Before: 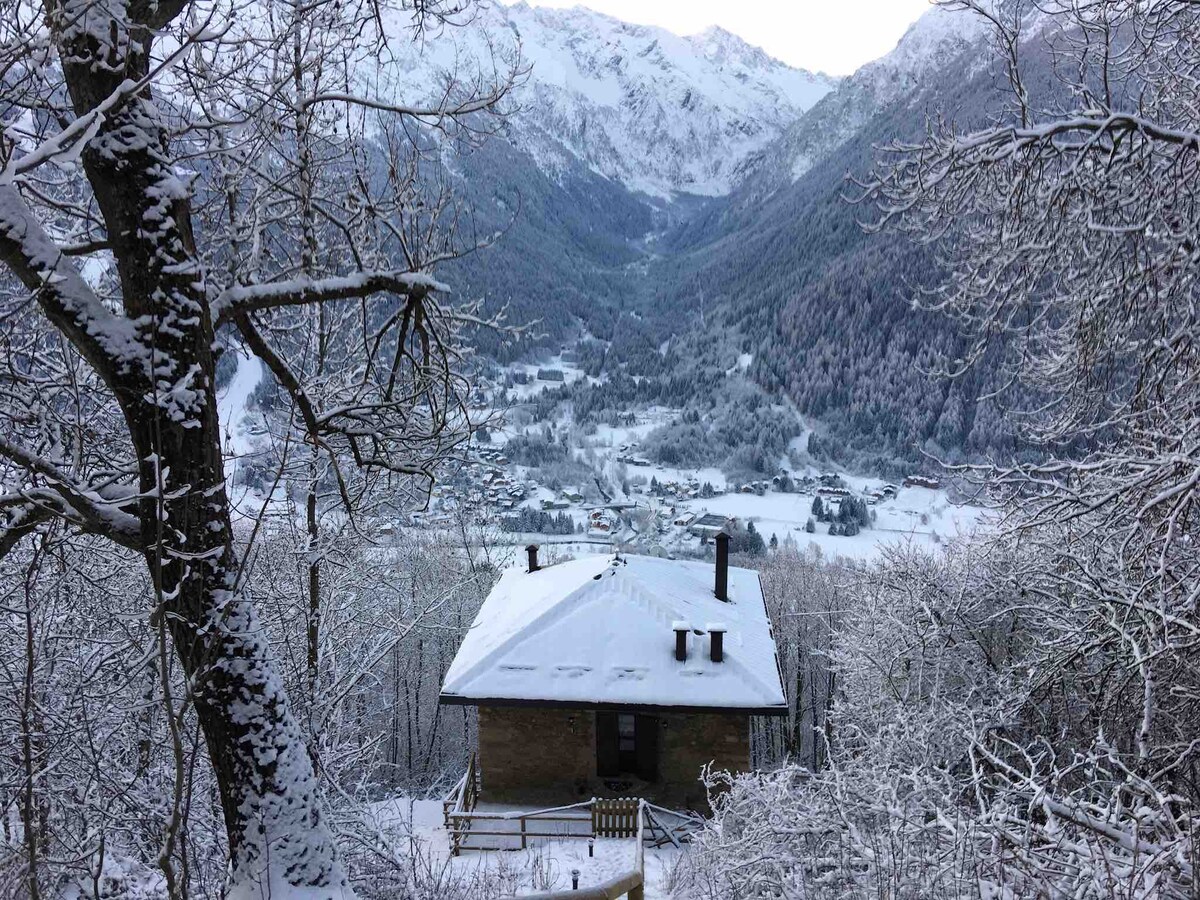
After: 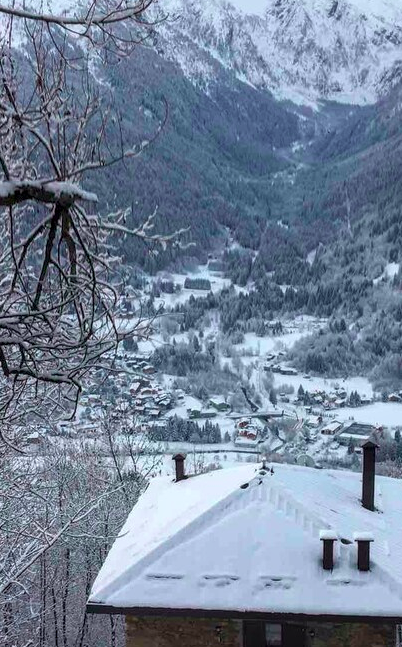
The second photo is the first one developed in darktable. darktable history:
tone curve: curves: ch0 [(0, 0) (0.15, 0.17) (0.452, 0.437) (0.611, 0.588) (0.751, 0.749) (1, 1)]; ch1 [(0, 0) (0.325, 0.327) (0.413, 0.442) (0.475, 0.467) (0.512, 0.522) (0.541, 0.55) (0.617, 0.612) (0.695, 0.697) (1, 1)]; ch2 [(0, 0) (0.386, 0.397) (0.452, 0.459) (0.505, 0.498) (0.536, 0.546) (0.574, 0.571) (0.633, 0.653) (1, 1)], color space Lab, independent channels, preserve colors none
crop and rotate: left 29.451%, top 10.183%, right 37.015%, bottom 17.833%
local contrast: on, module defaults
